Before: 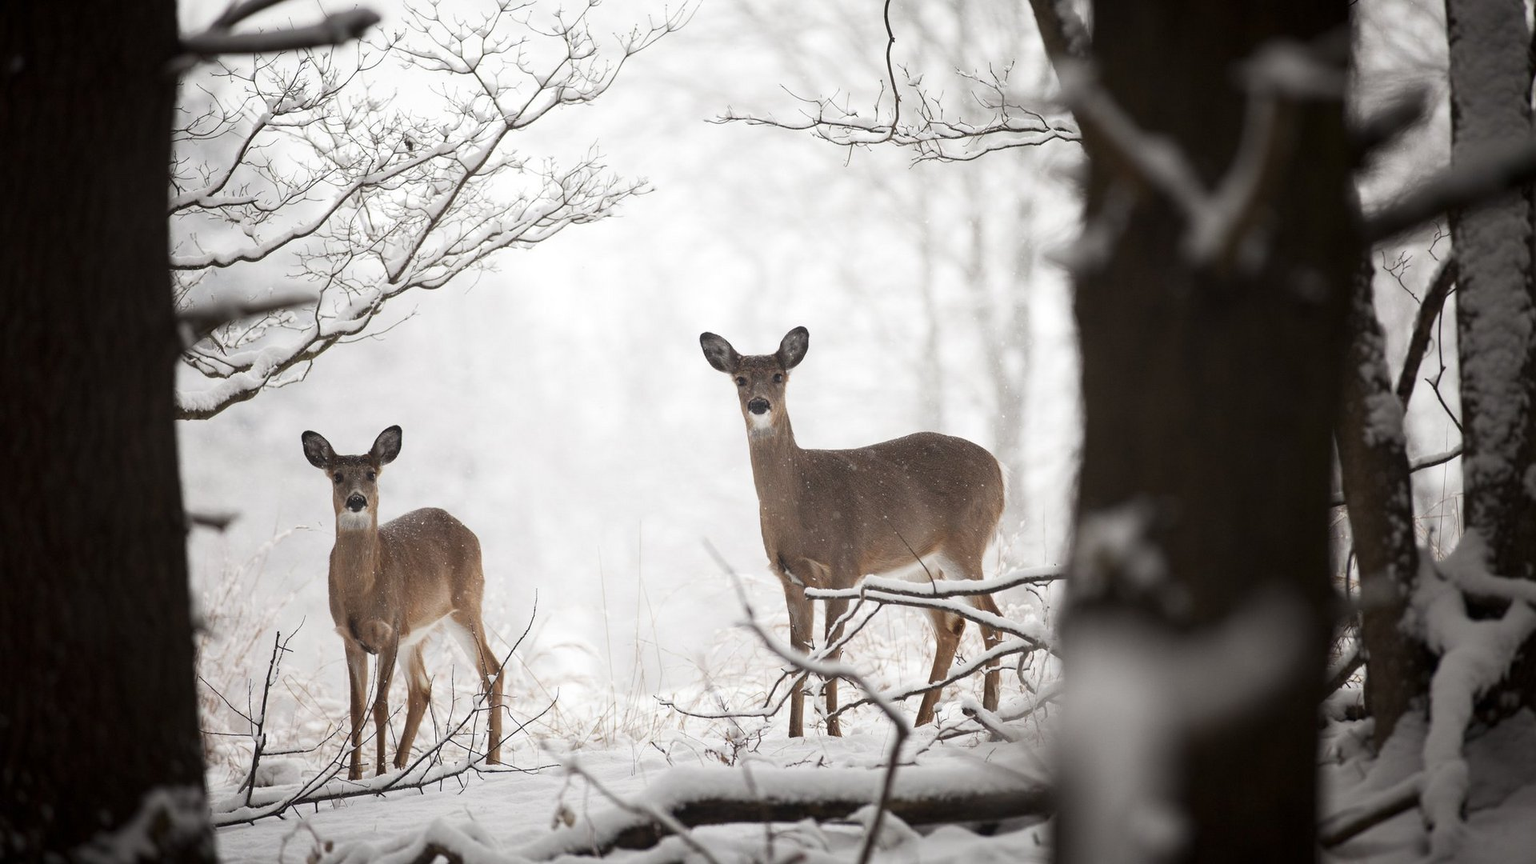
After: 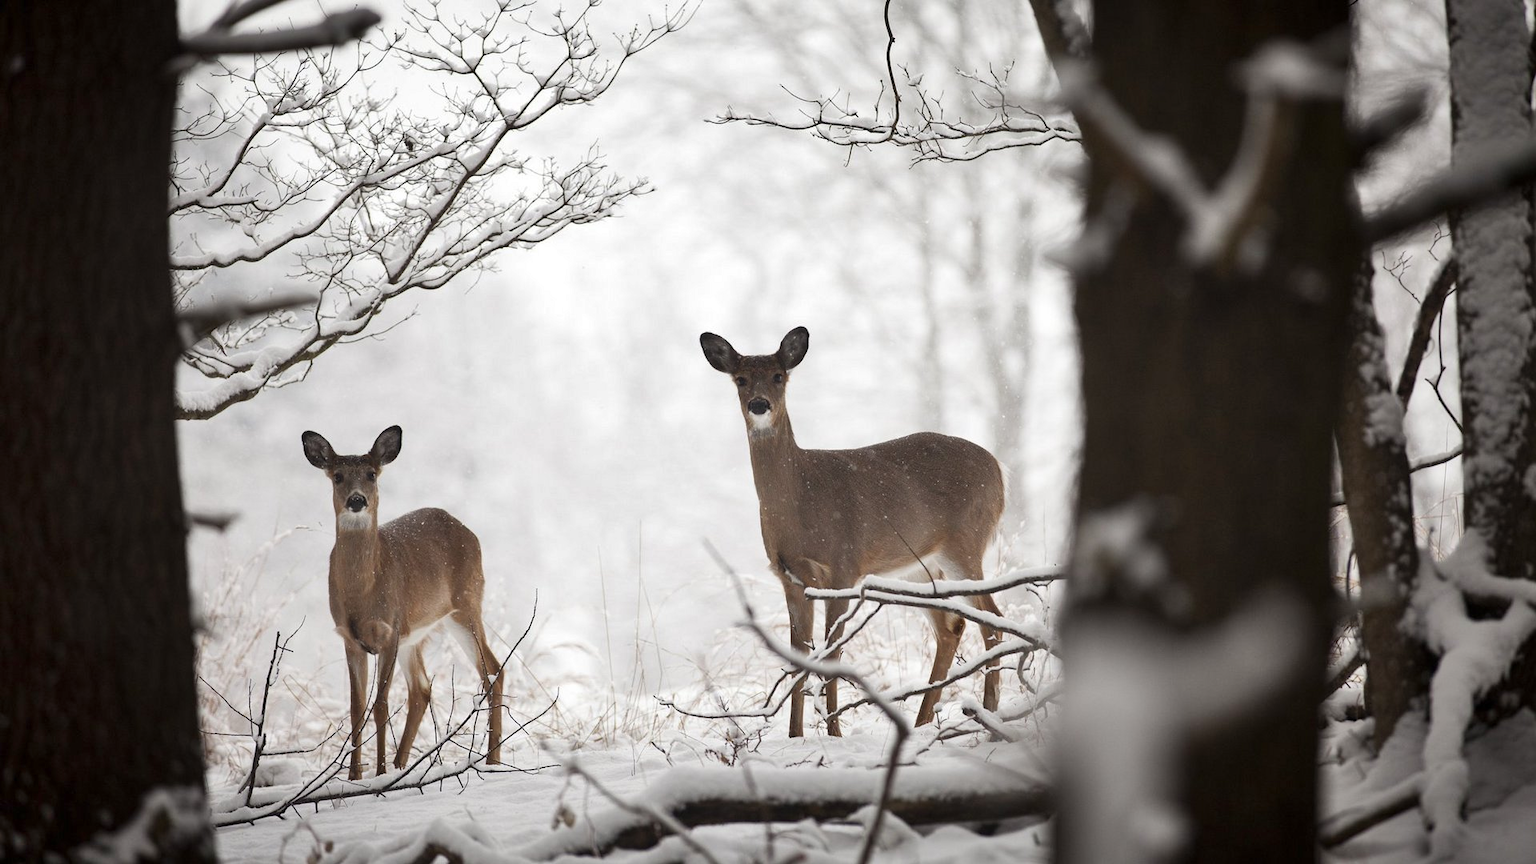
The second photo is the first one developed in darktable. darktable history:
shadows and highlights: shadows 49, highlights -41, soften with gaussian
